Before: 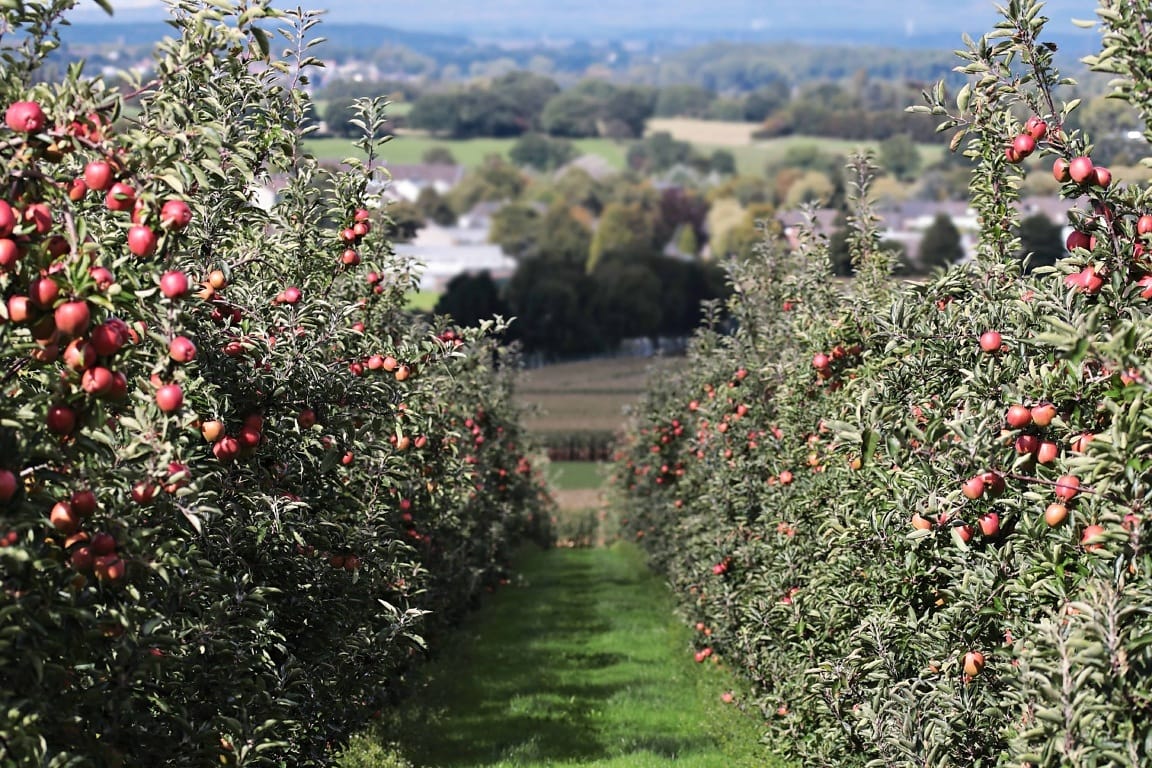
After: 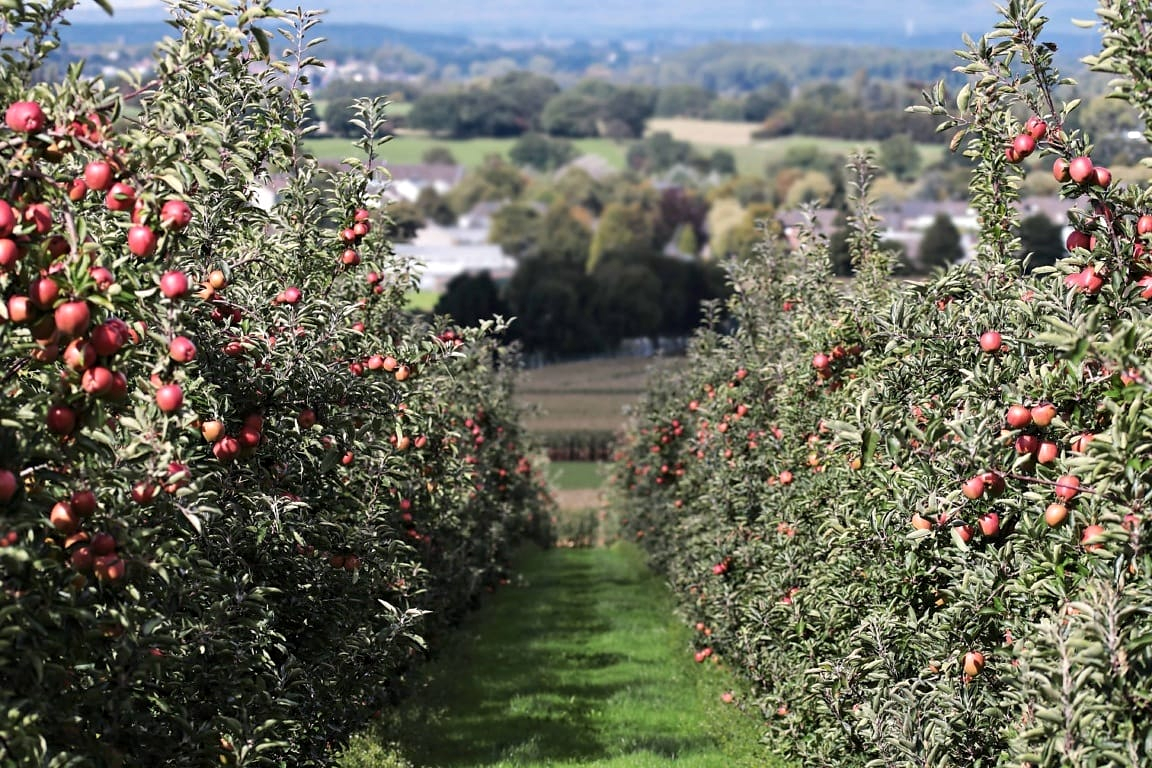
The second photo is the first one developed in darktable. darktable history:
local contrast: highlights 106%, shadows 100%, detail 119%, midtone range 0.2
